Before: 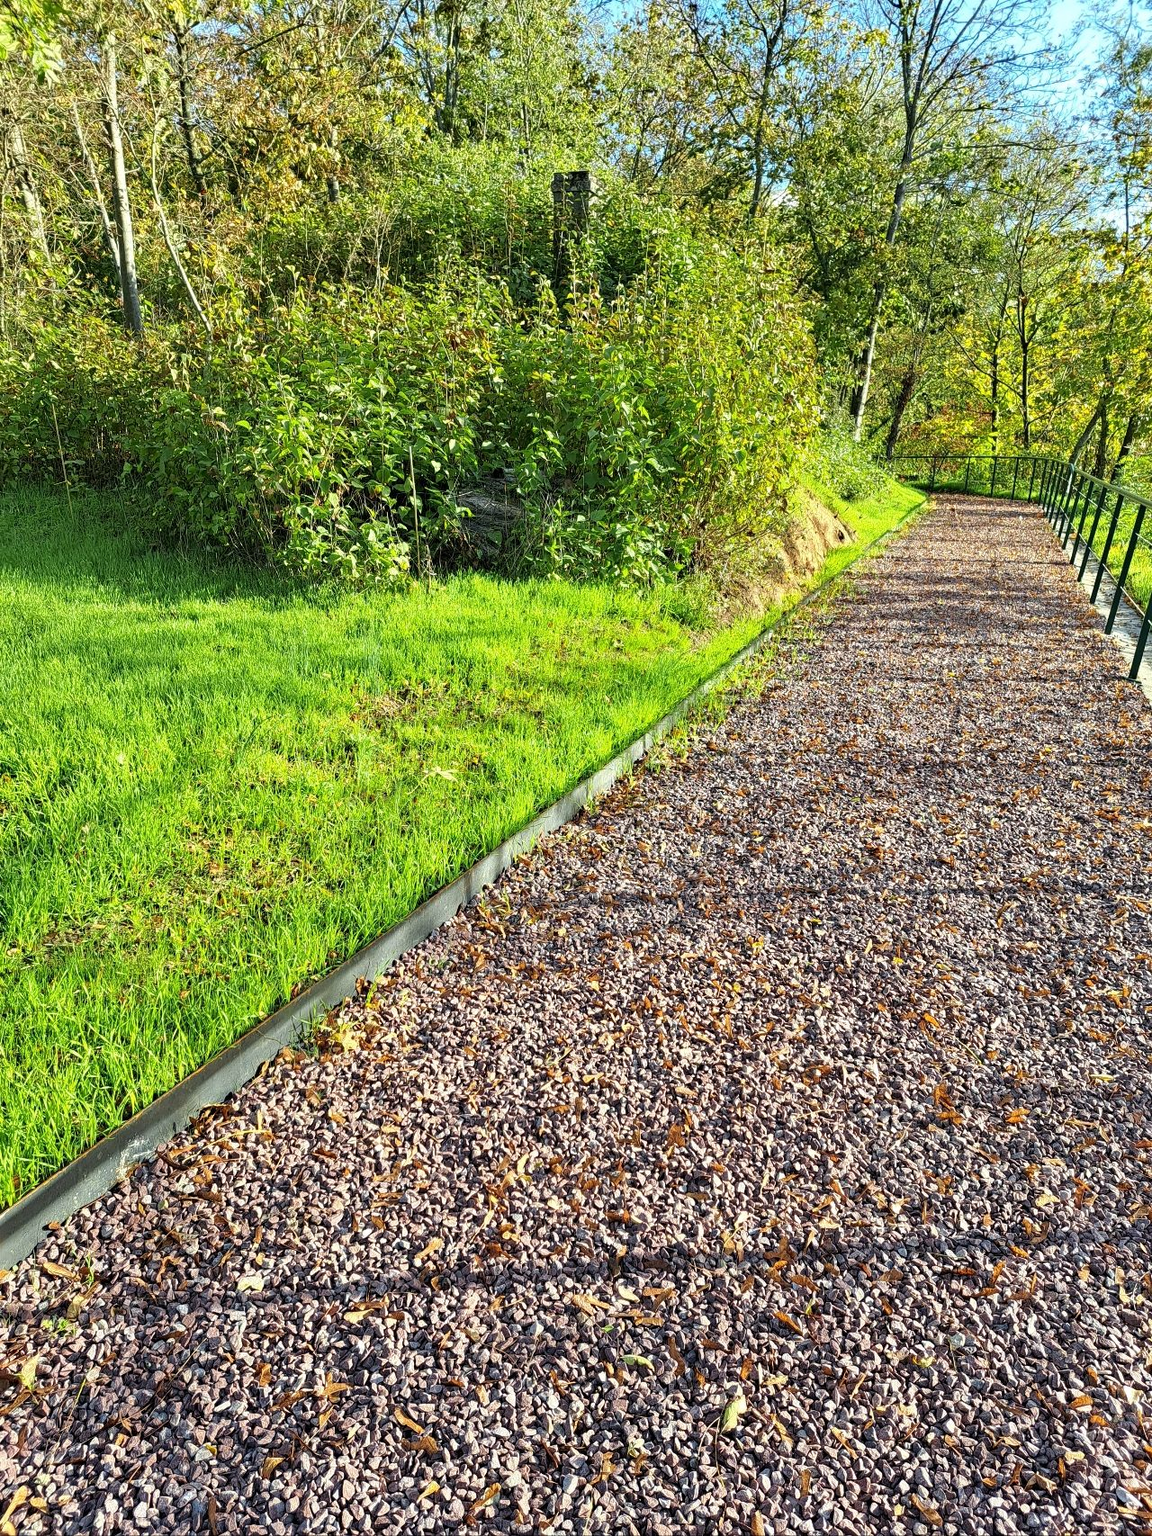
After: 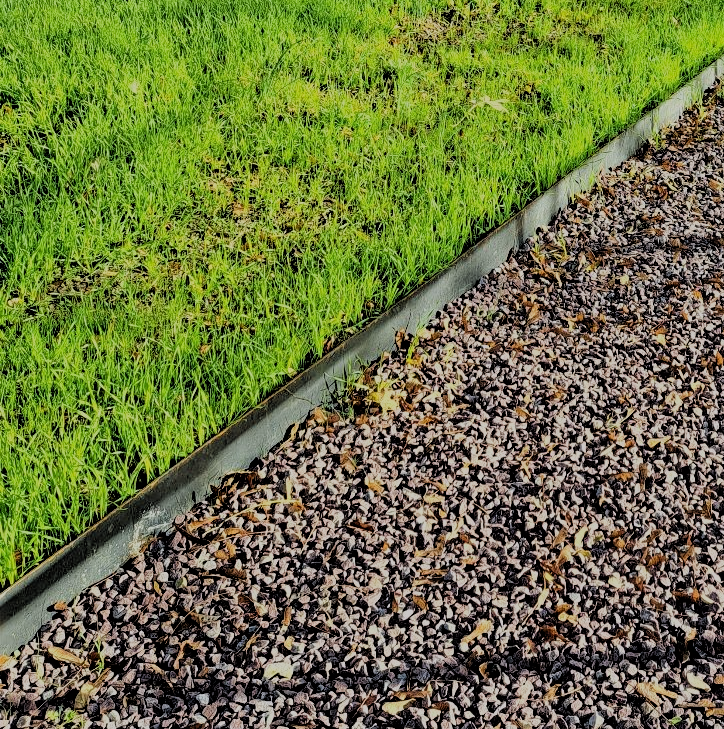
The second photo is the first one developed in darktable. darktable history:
filmic rgb: black relative exposure -2.92 EV, white relative exposure 4.56 EV, hardness 1.71, contrast 1.243
crop: top 44.344%, right 43.425%, bottom 12.948%
exposure: exposure -0.433 EV, compensate highlight preservation false
